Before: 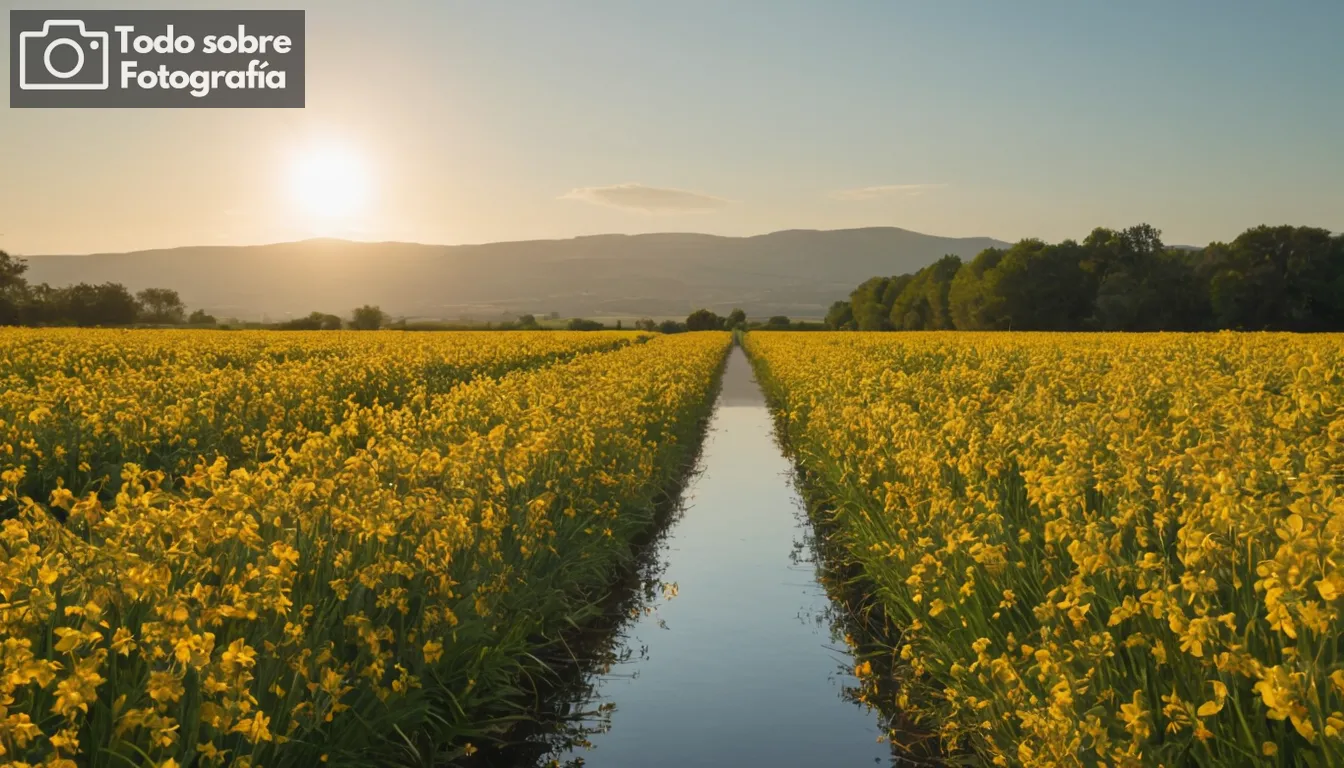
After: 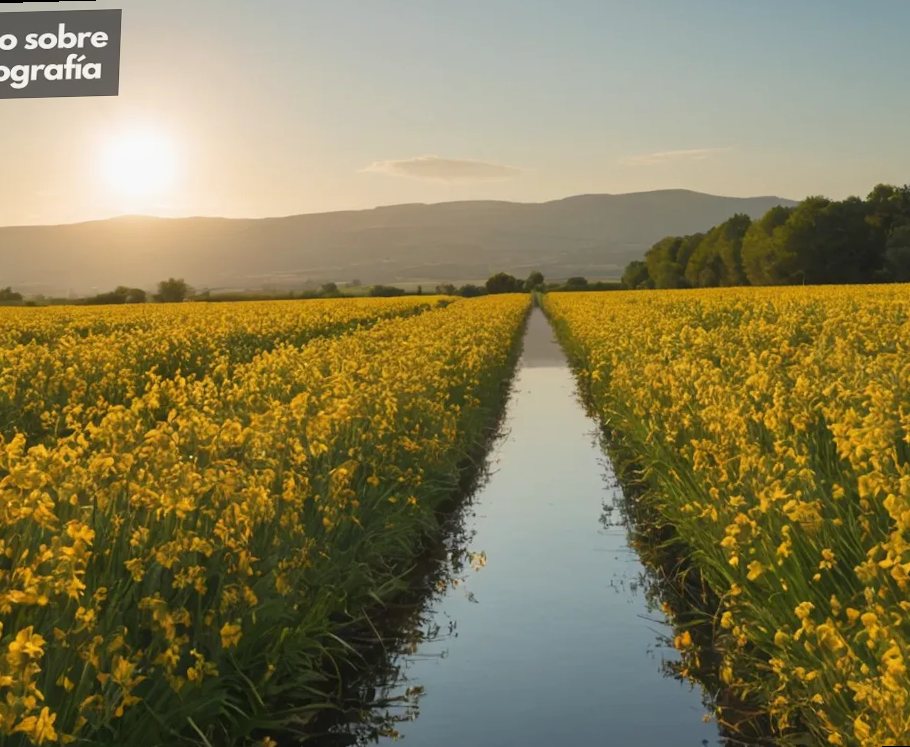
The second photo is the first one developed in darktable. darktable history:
rotate and perspective: rotation -1.68°, lens shift (vertical) -0.146, crop left 0.049, crop right 0.912, crop top 0.032, crop bottom 0.96
crop: left 13.443%, right 13.31%
